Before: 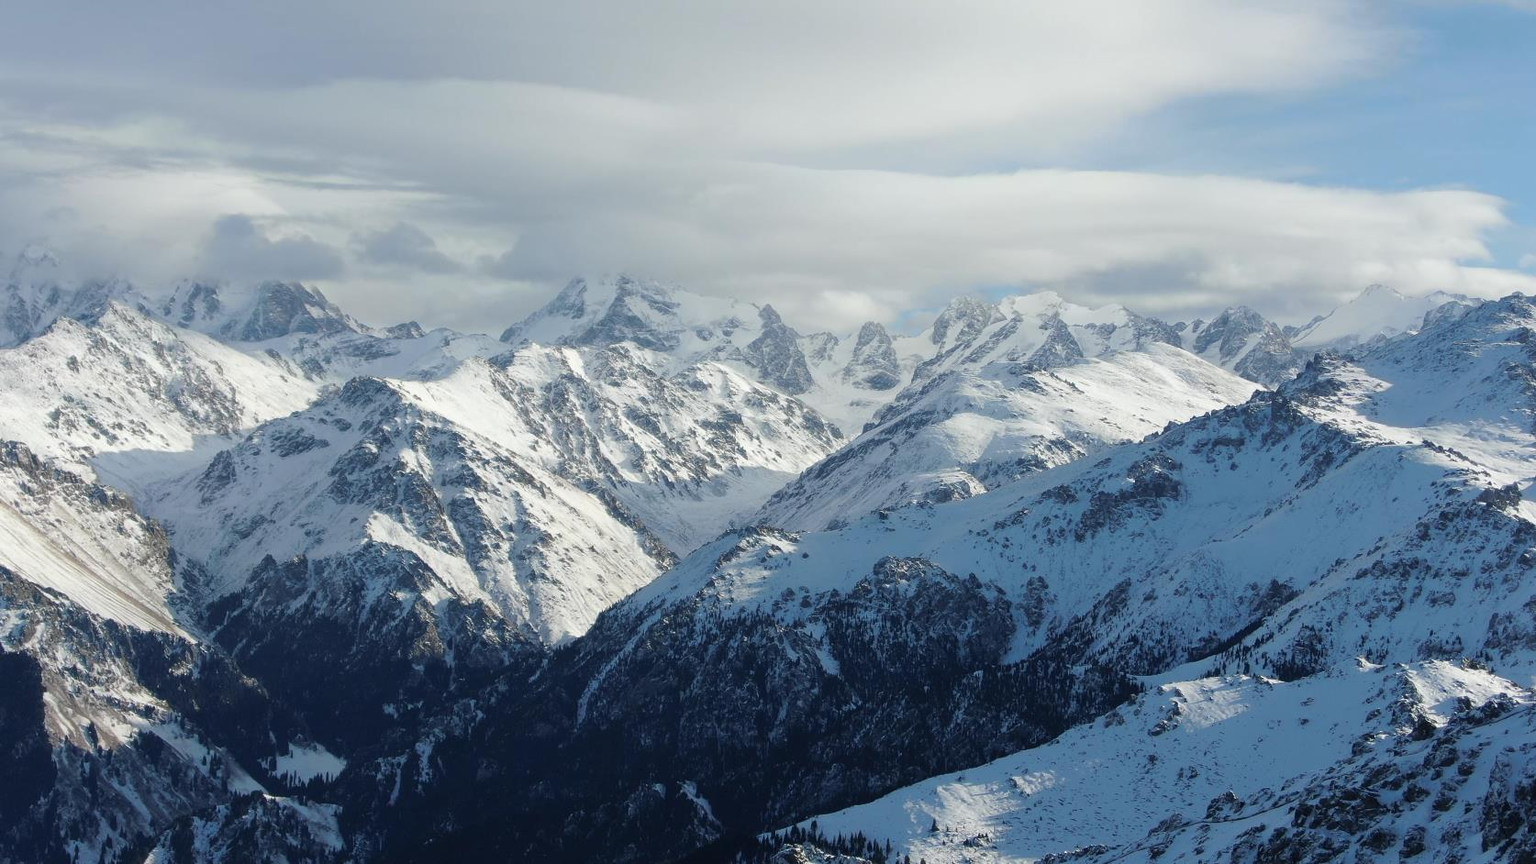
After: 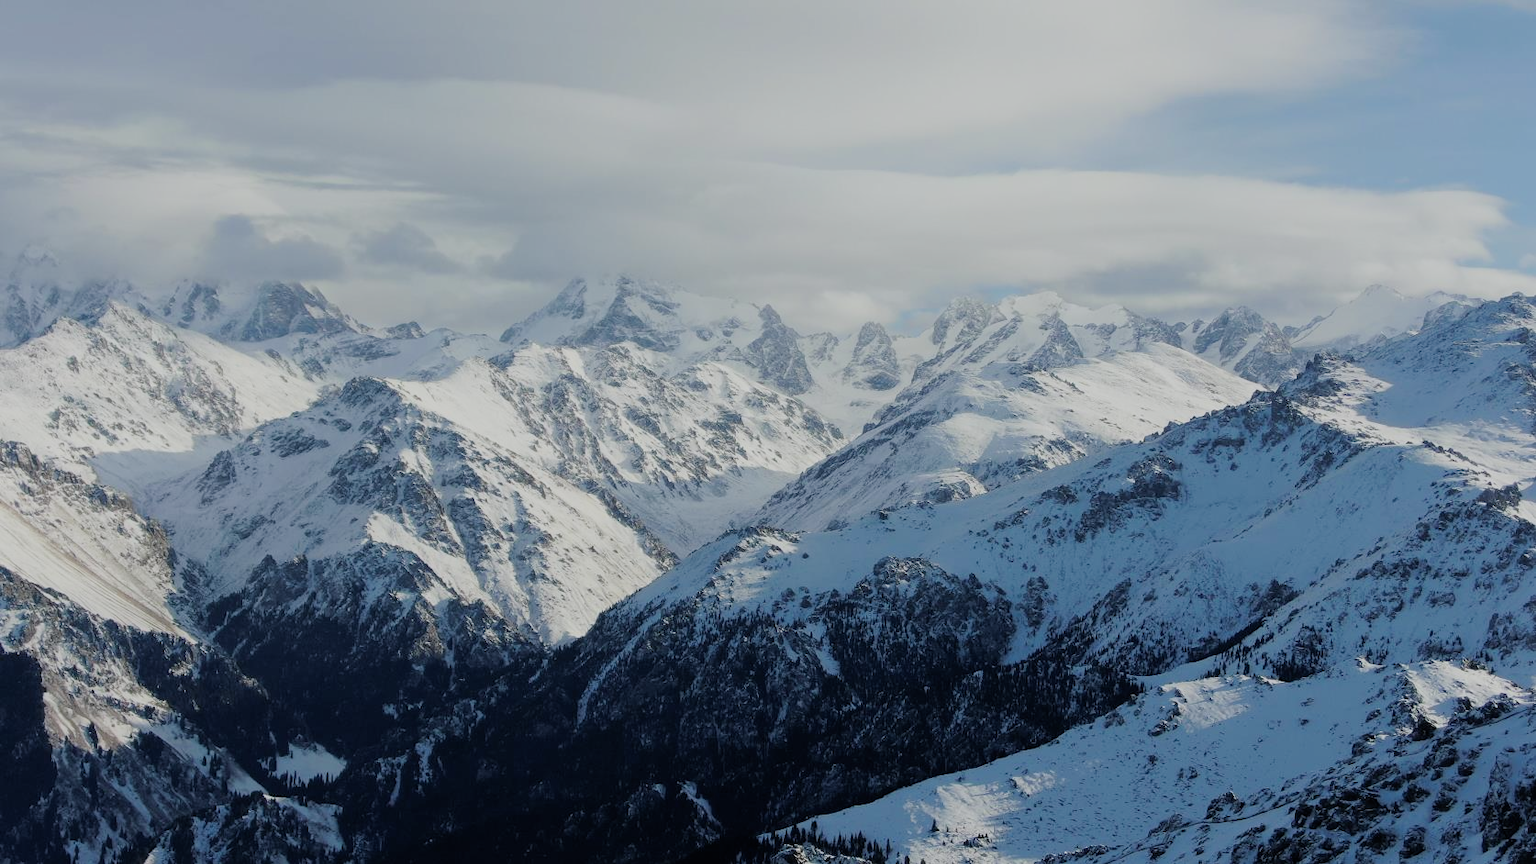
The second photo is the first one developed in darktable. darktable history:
filmic rgb: black relative exposure -7.09 EV, white relative exposure 5.36 EV, hardness 3.02
